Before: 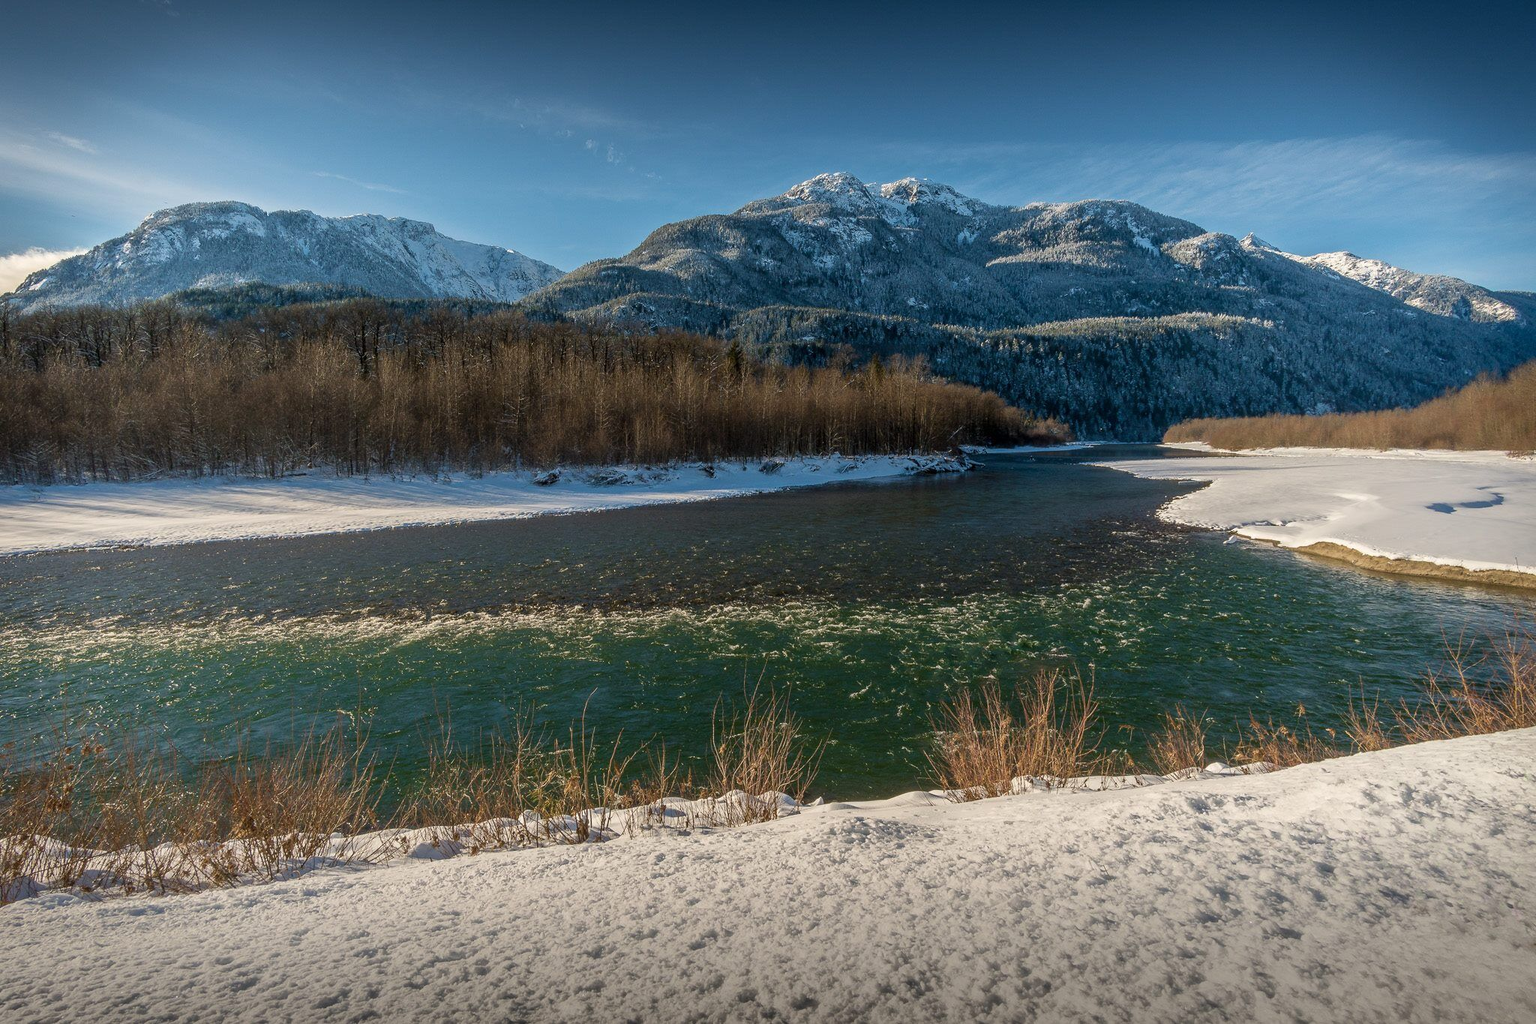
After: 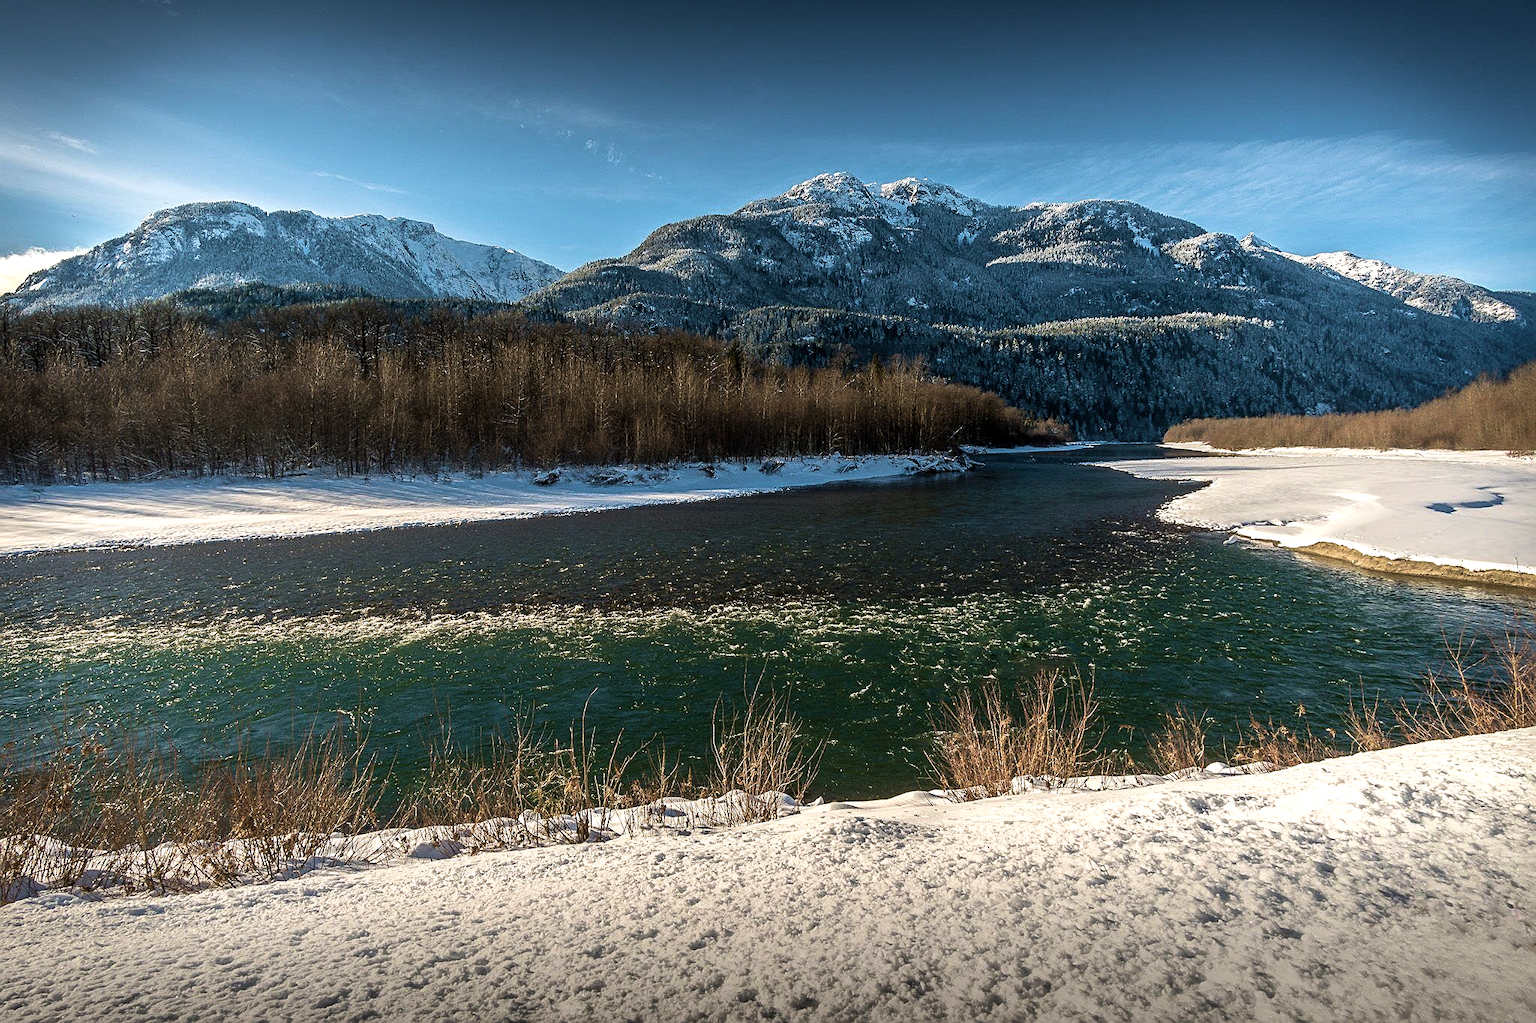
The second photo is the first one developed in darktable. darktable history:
sharpen: amount 0.499
exposure: black level correction 0.001, compensate highlight preservation false
velvia: on, module defaults
color balance rgb: perceptual saturation grading › global saturation -12.282%, perceptual brilliance grading › highlights 13.15%, perceptual brilliance grading › mid-tones 7.608%, perceptual brilliance grading › shadows -16.749%, global vibrance 9.558%, contrast 15.035%, saturation formula JzAzBz (2021)
